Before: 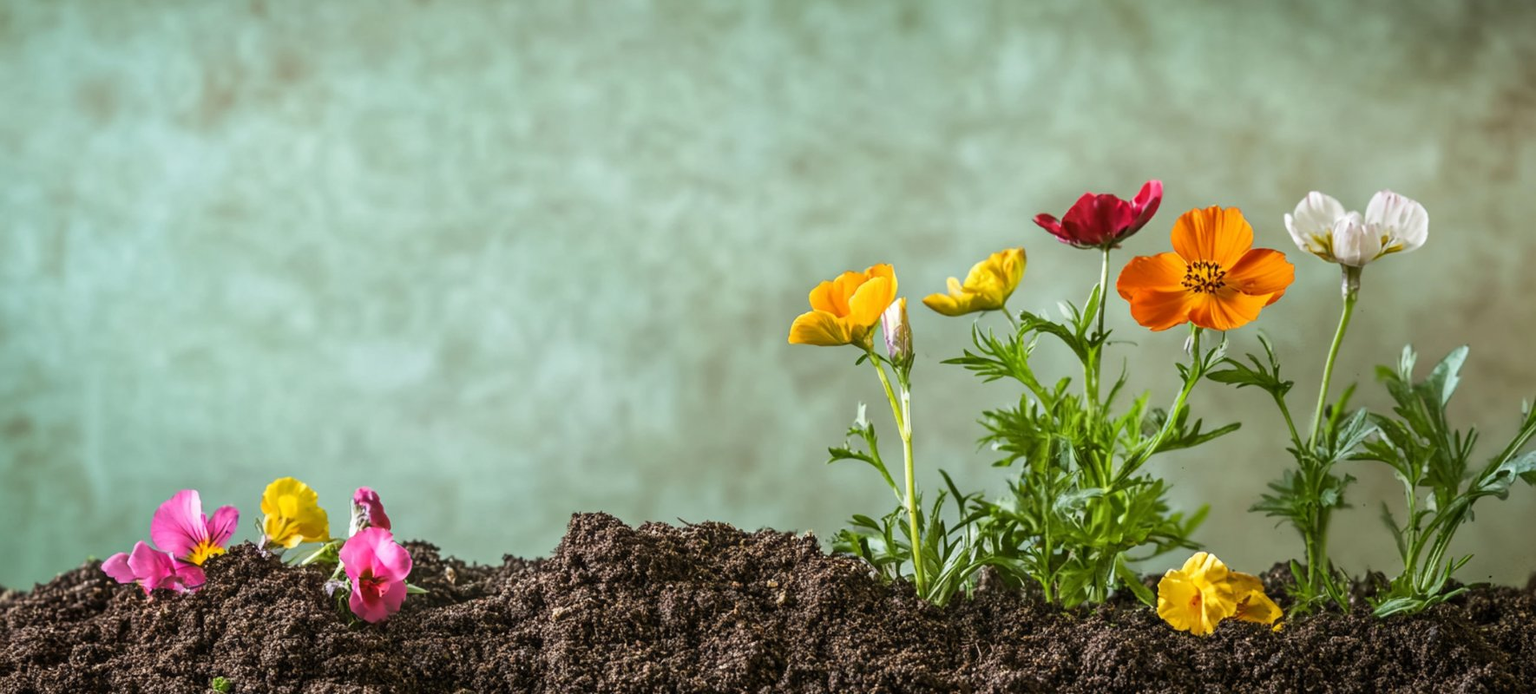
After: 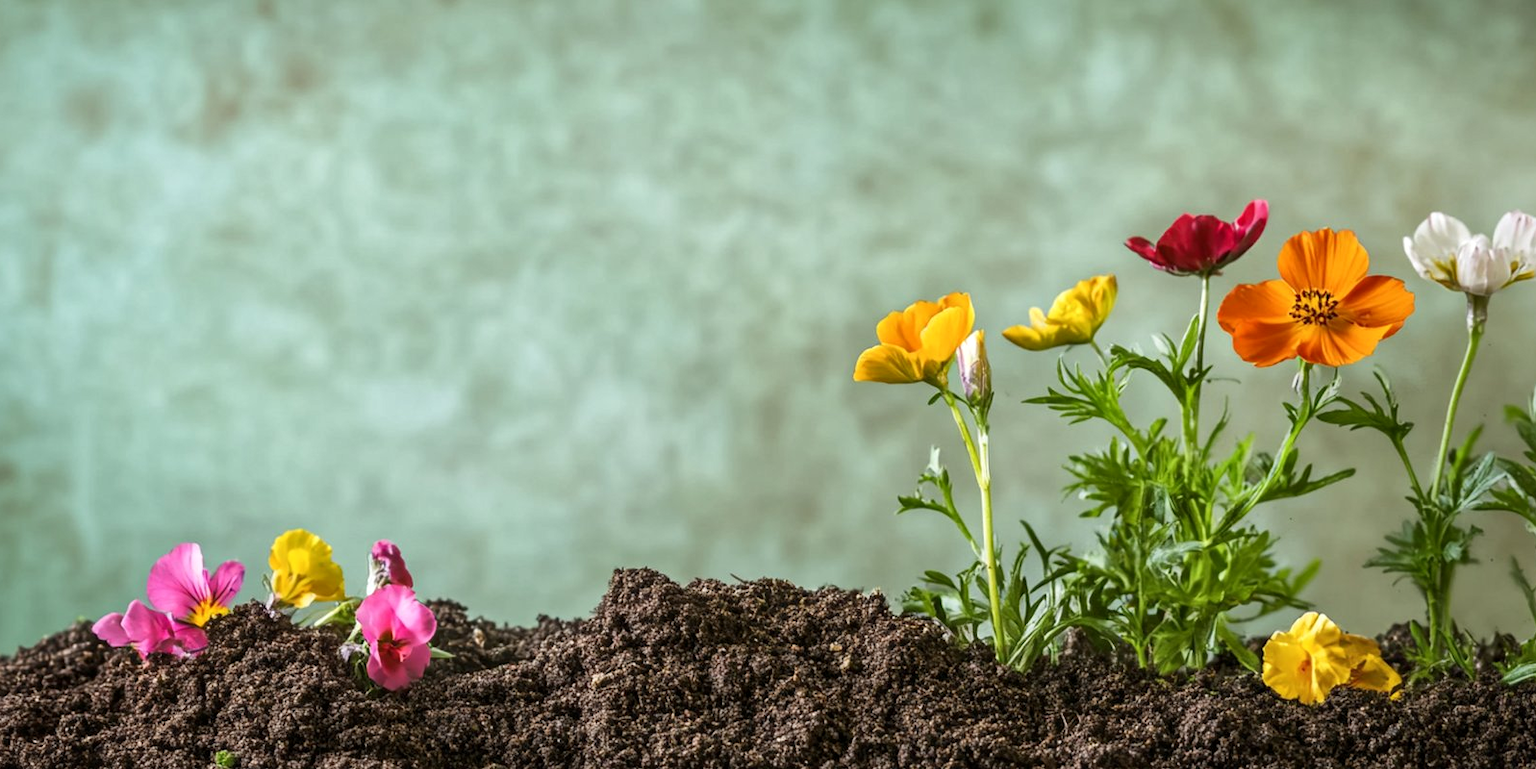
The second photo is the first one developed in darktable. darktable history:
local contrast: mode bilateral grid, contrast 20, coarseness 51, detail 119%, midtone range 0.2
crop and rotate: left 1.202%, right 8.558%
